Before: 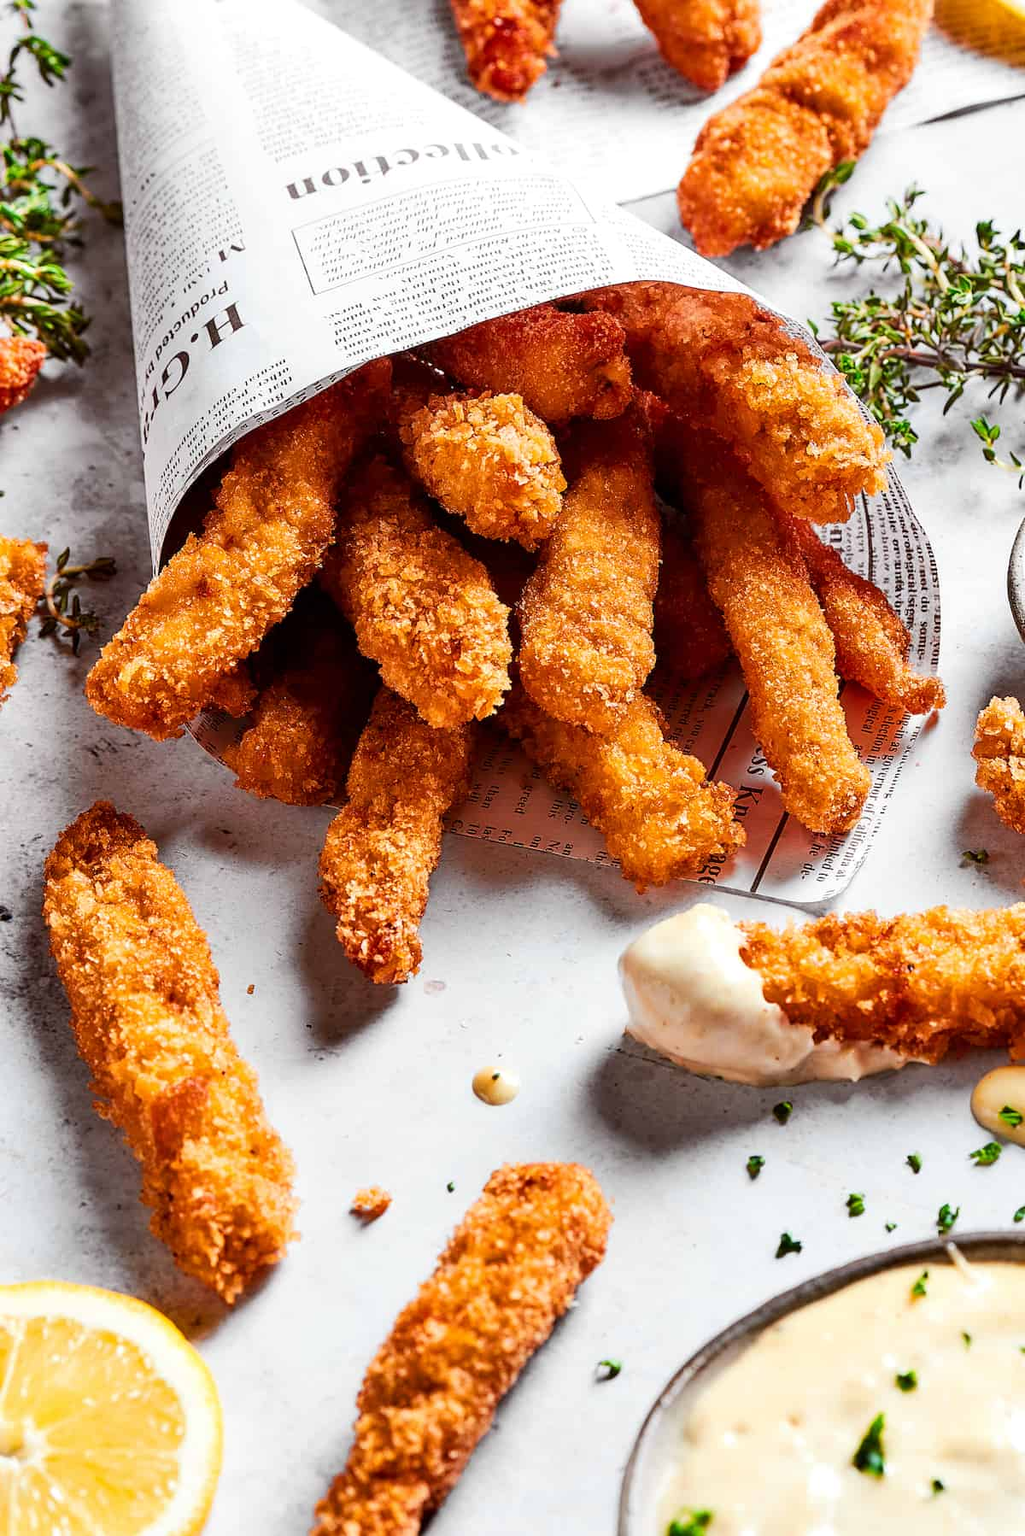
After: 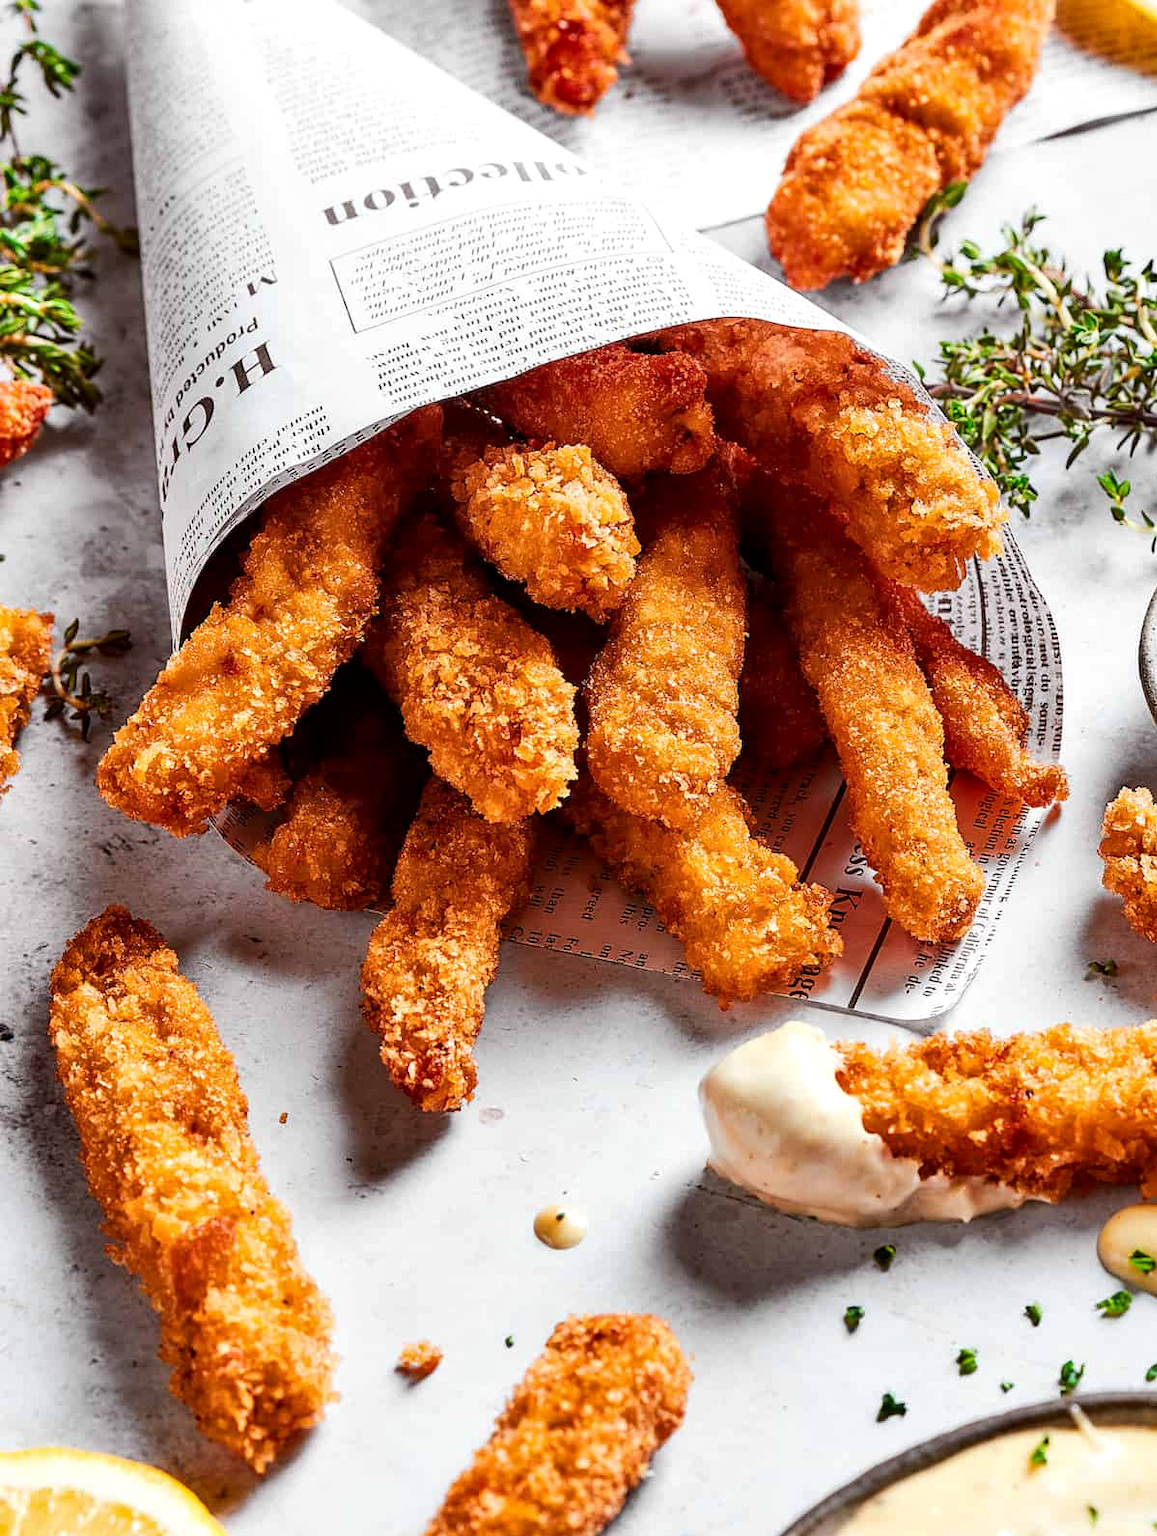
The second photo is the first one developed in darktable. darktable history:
crop and rotate: top 0%, bottom 11.49%
local contrast: mode bilateral grid, contrast 20, coarseness 50, detail 120%, midtone range 0.2
